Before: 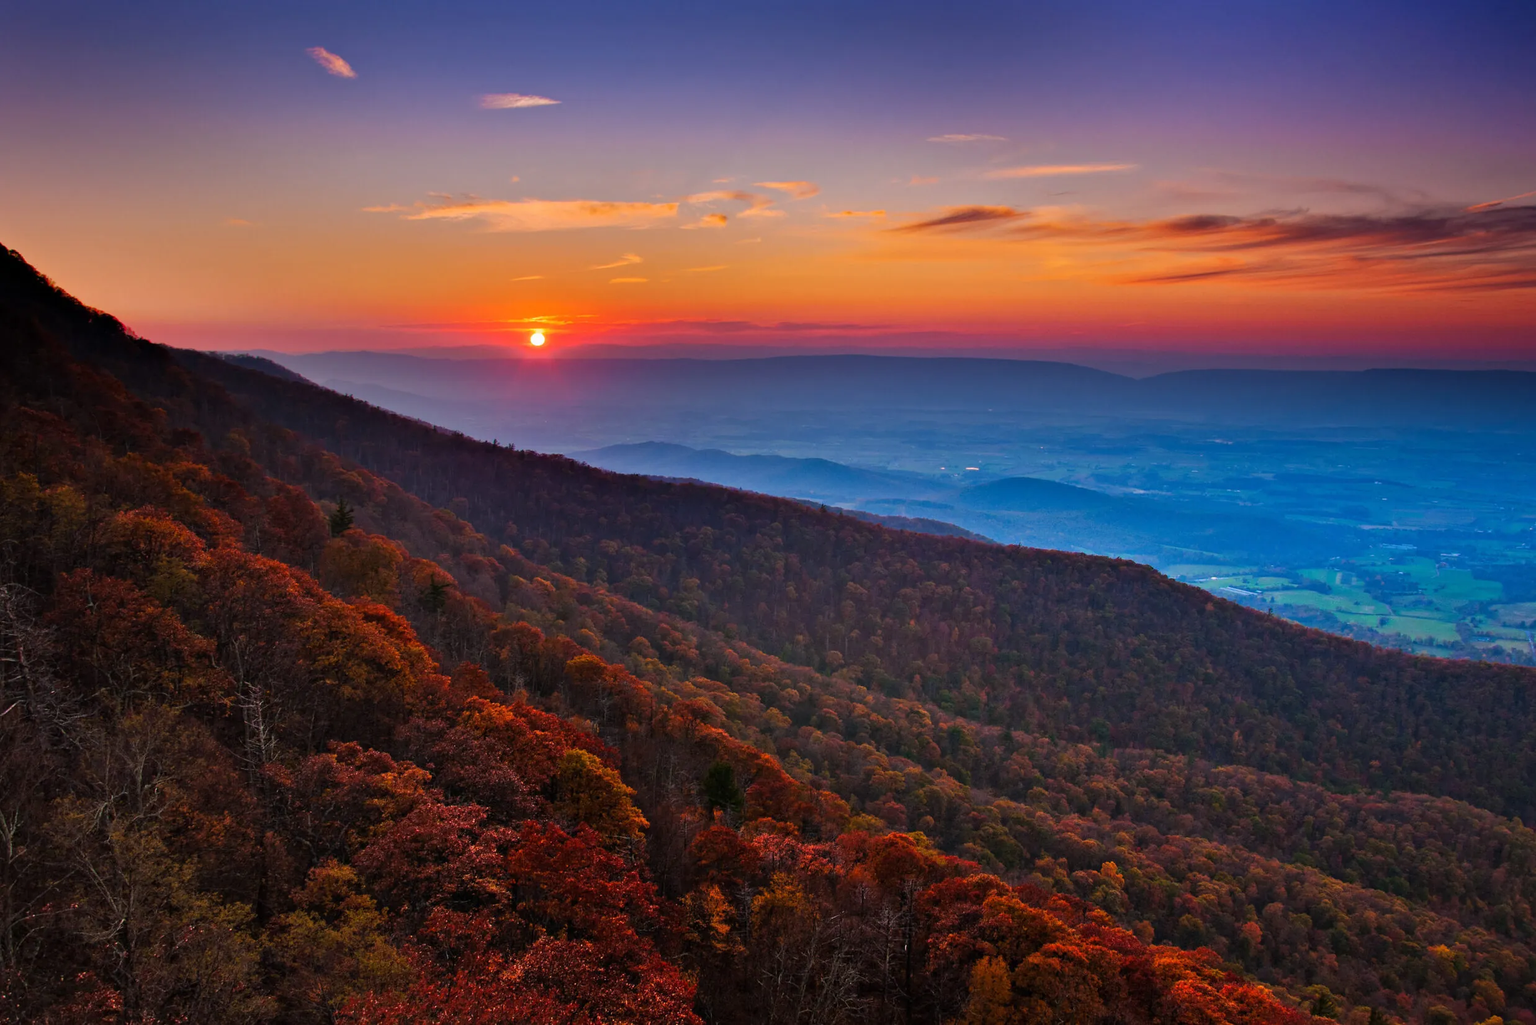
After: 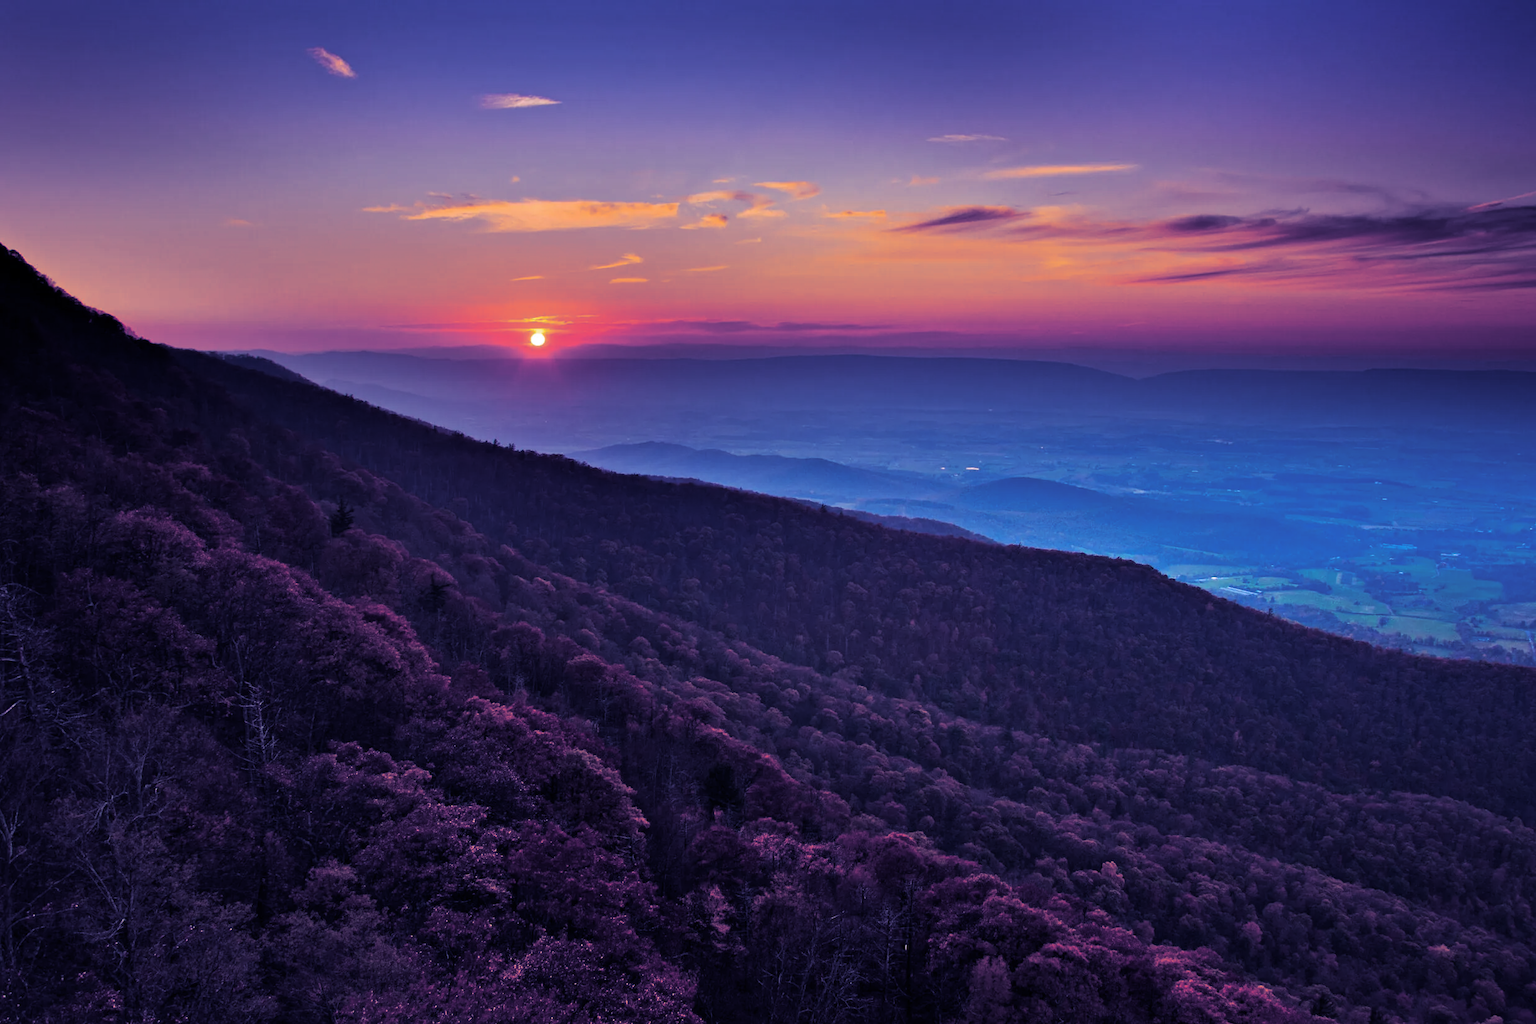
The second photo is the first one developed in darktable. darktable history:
exposure: compensate highlight preservation false
color calibration: illuminant as shot in camera, x 0.358, y 0.373, temperature 4628.91 K
split-toning: shadows › hue 242.67°, shadows › saturation 0.733, highlights › hue 45.33°, highlights › saturation 0.667, balance -53.304, compress 21.15%
